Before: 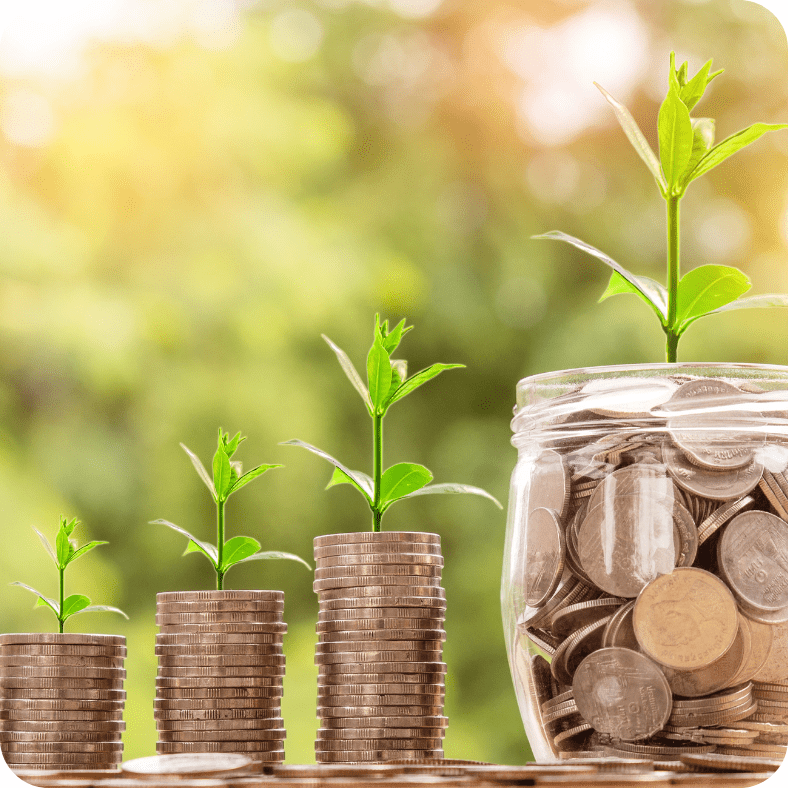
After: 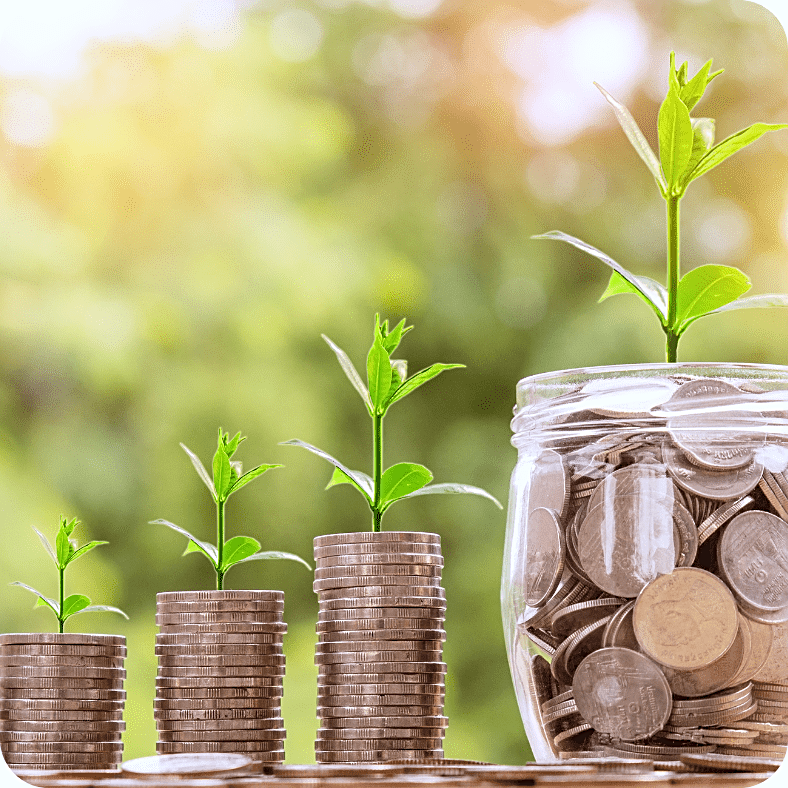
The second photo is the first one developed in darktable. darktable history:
white balance: red 0.967, blue 1.119, emerald 0.756
exposure: compensate highlight preservation false
sharpen: on, module defaults
